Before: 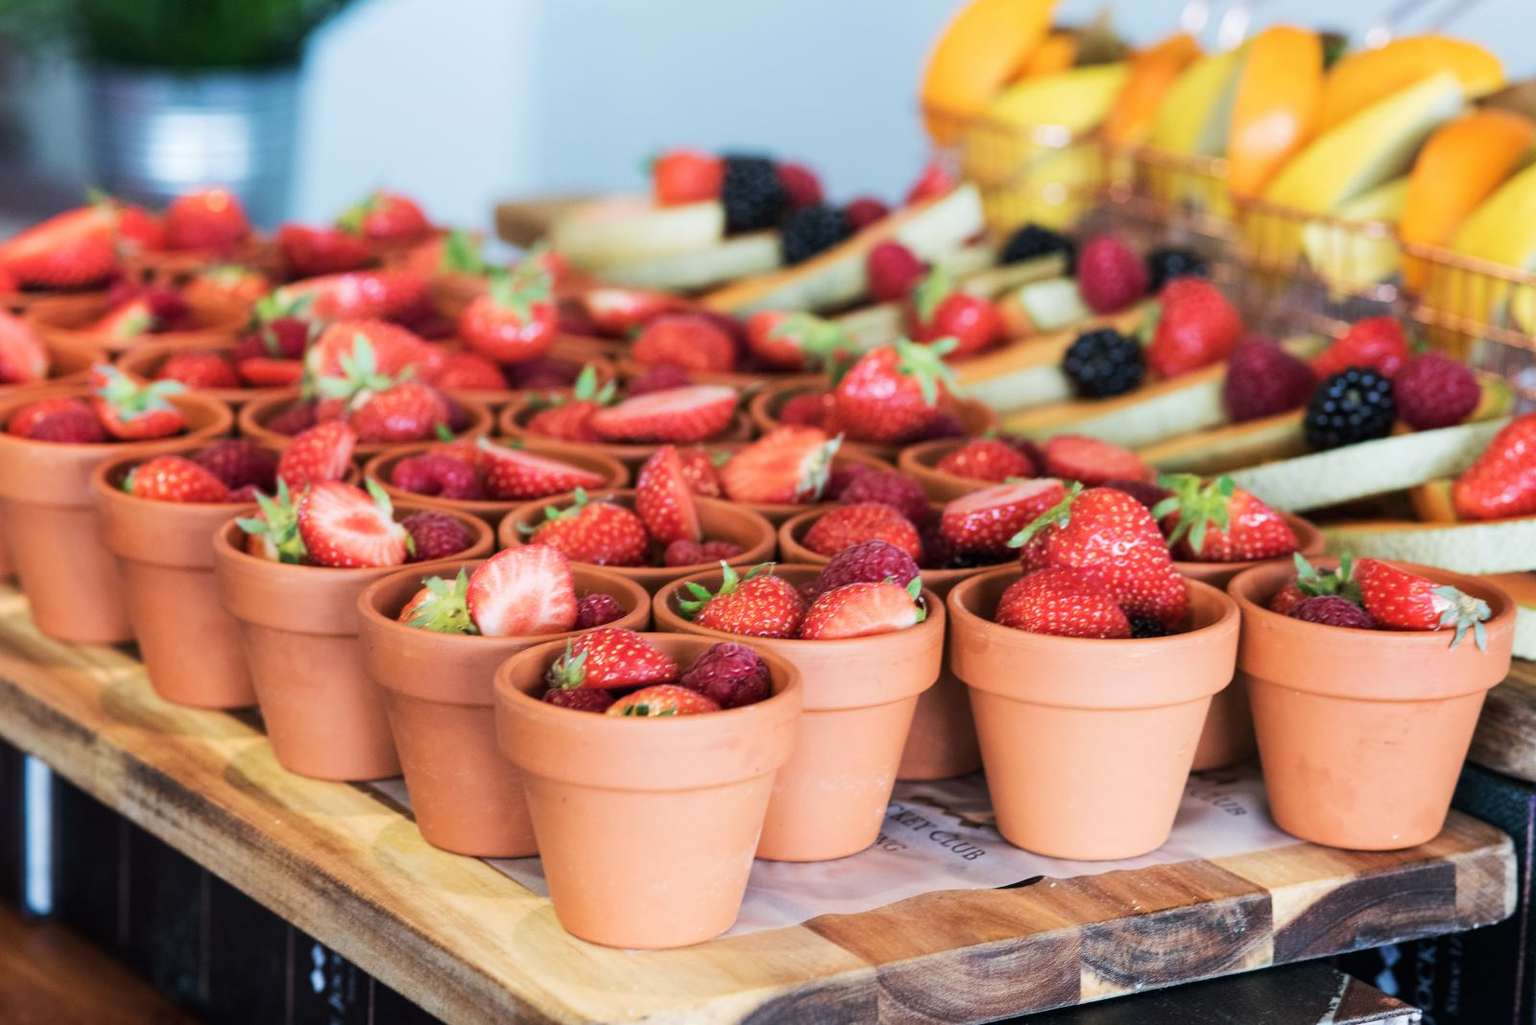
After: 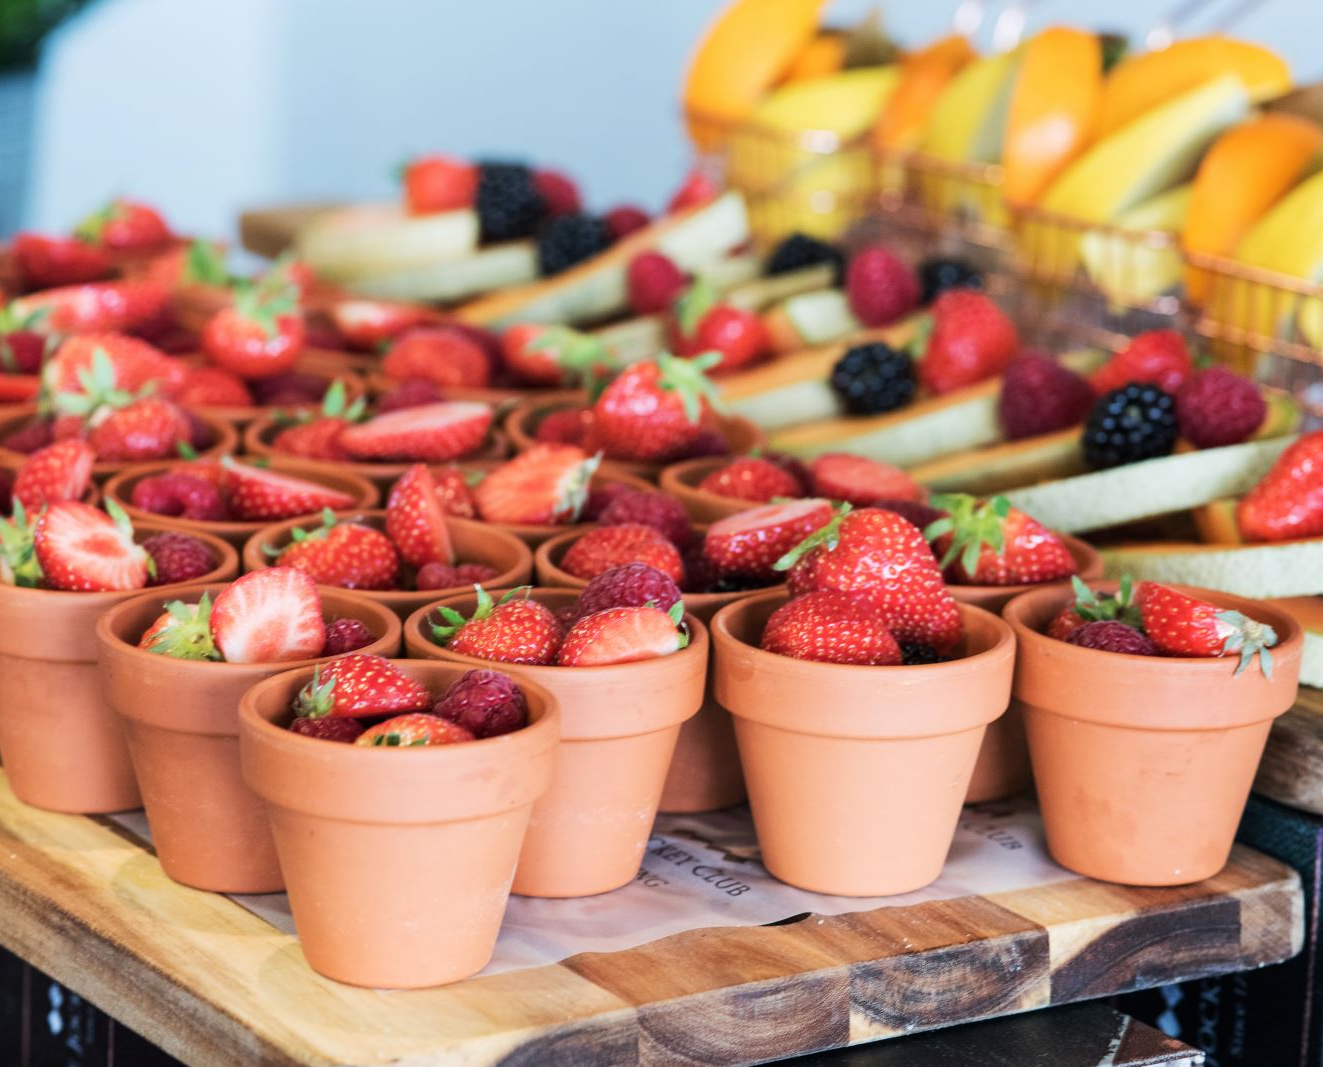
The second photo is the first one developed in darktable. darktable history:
crop: left 17.255%, bottom 0.049%
